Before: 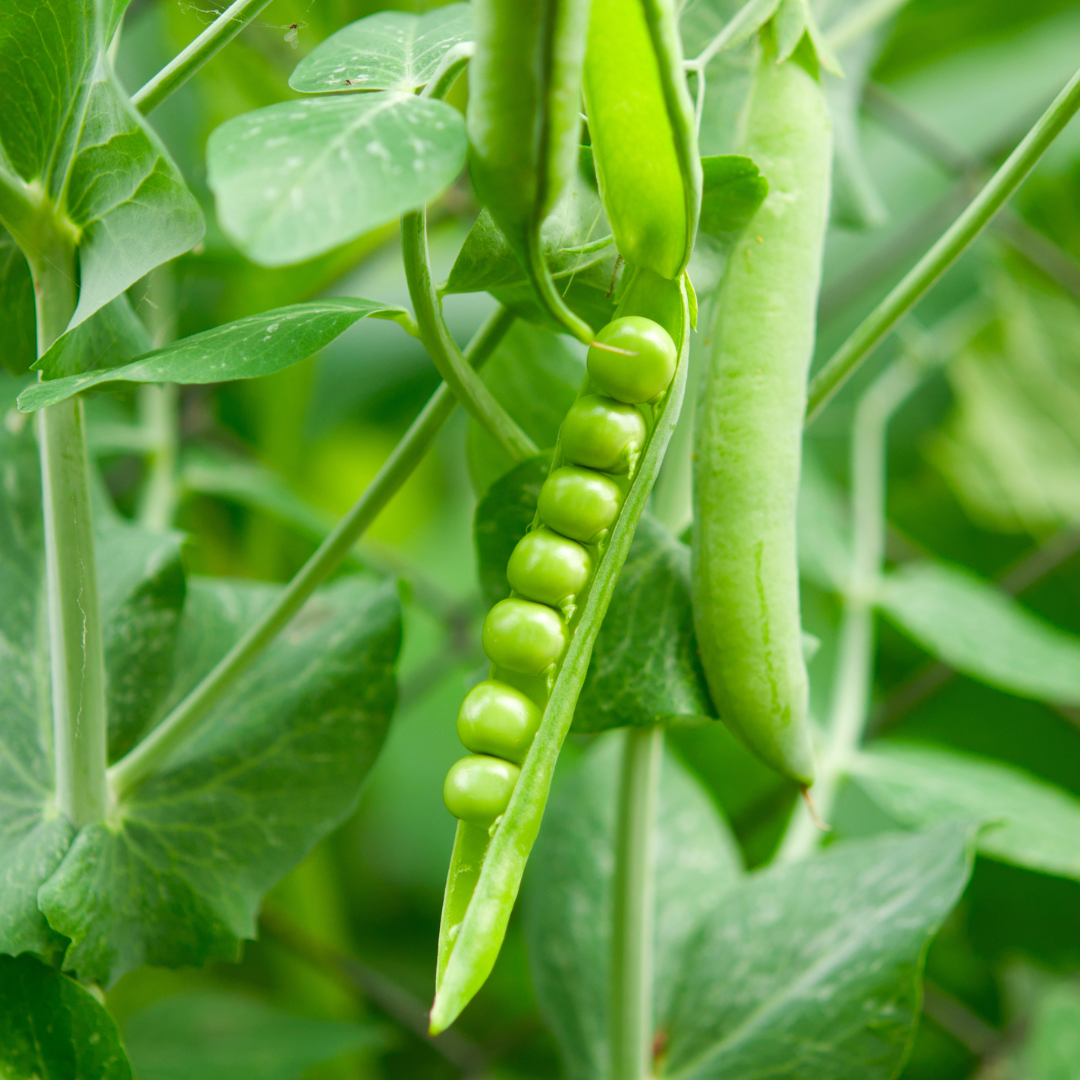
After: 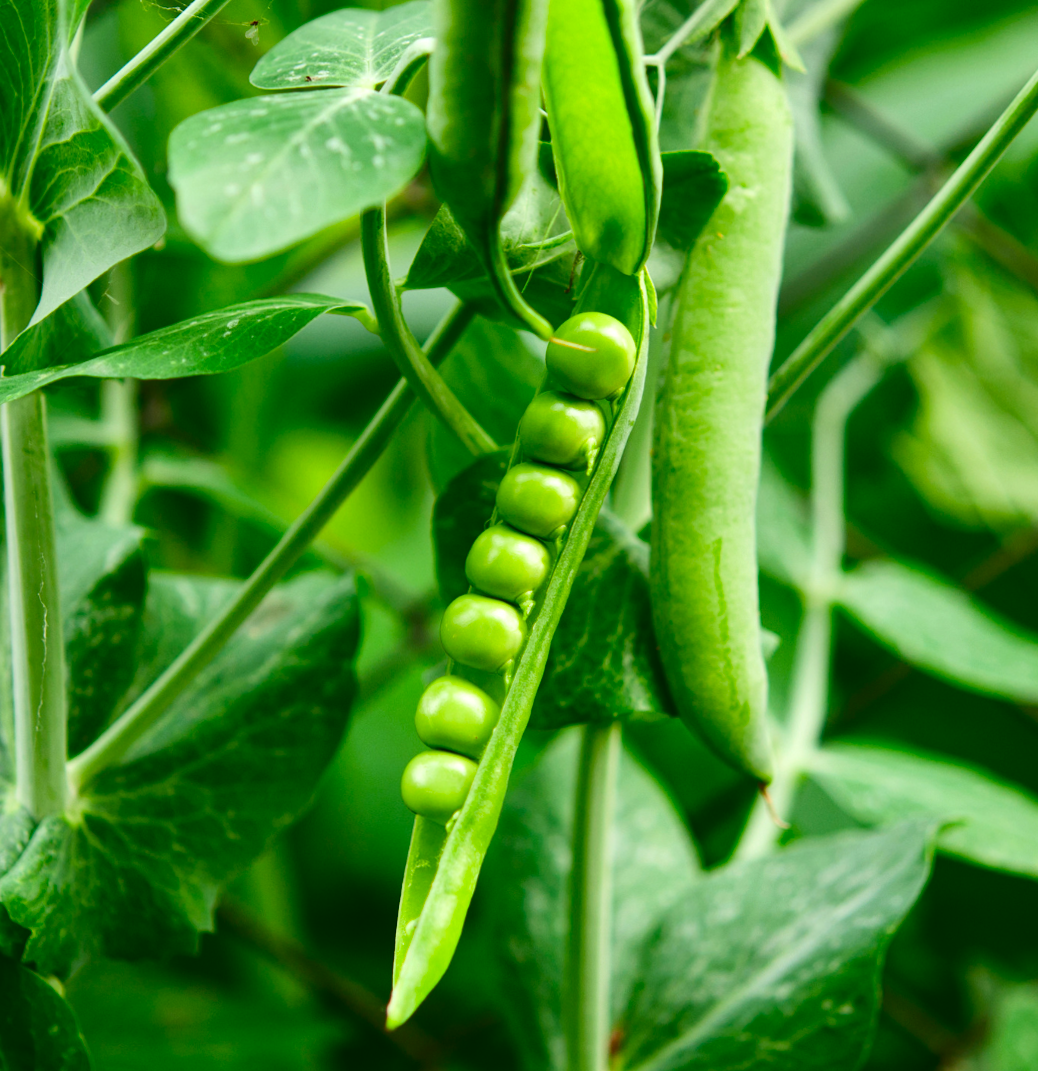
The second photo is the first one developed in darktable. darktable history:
contrast brightness saturation: contrast 0.22, brightness -0.19, saturation 0.24
crop and rotate: left 3.238%
shadows and highlights: shadows 20.91, highlights -82.73, soften with gaussian
local contrast: highlights 100%, shadows 100%, detail 120%, midtone range 0.2
rotate and perspective: rotation 0.192°, lens shift (horizontal) -0.015, crop left 0.005, crop right 0.996, crop top 0.006, crop bottom 0.99
